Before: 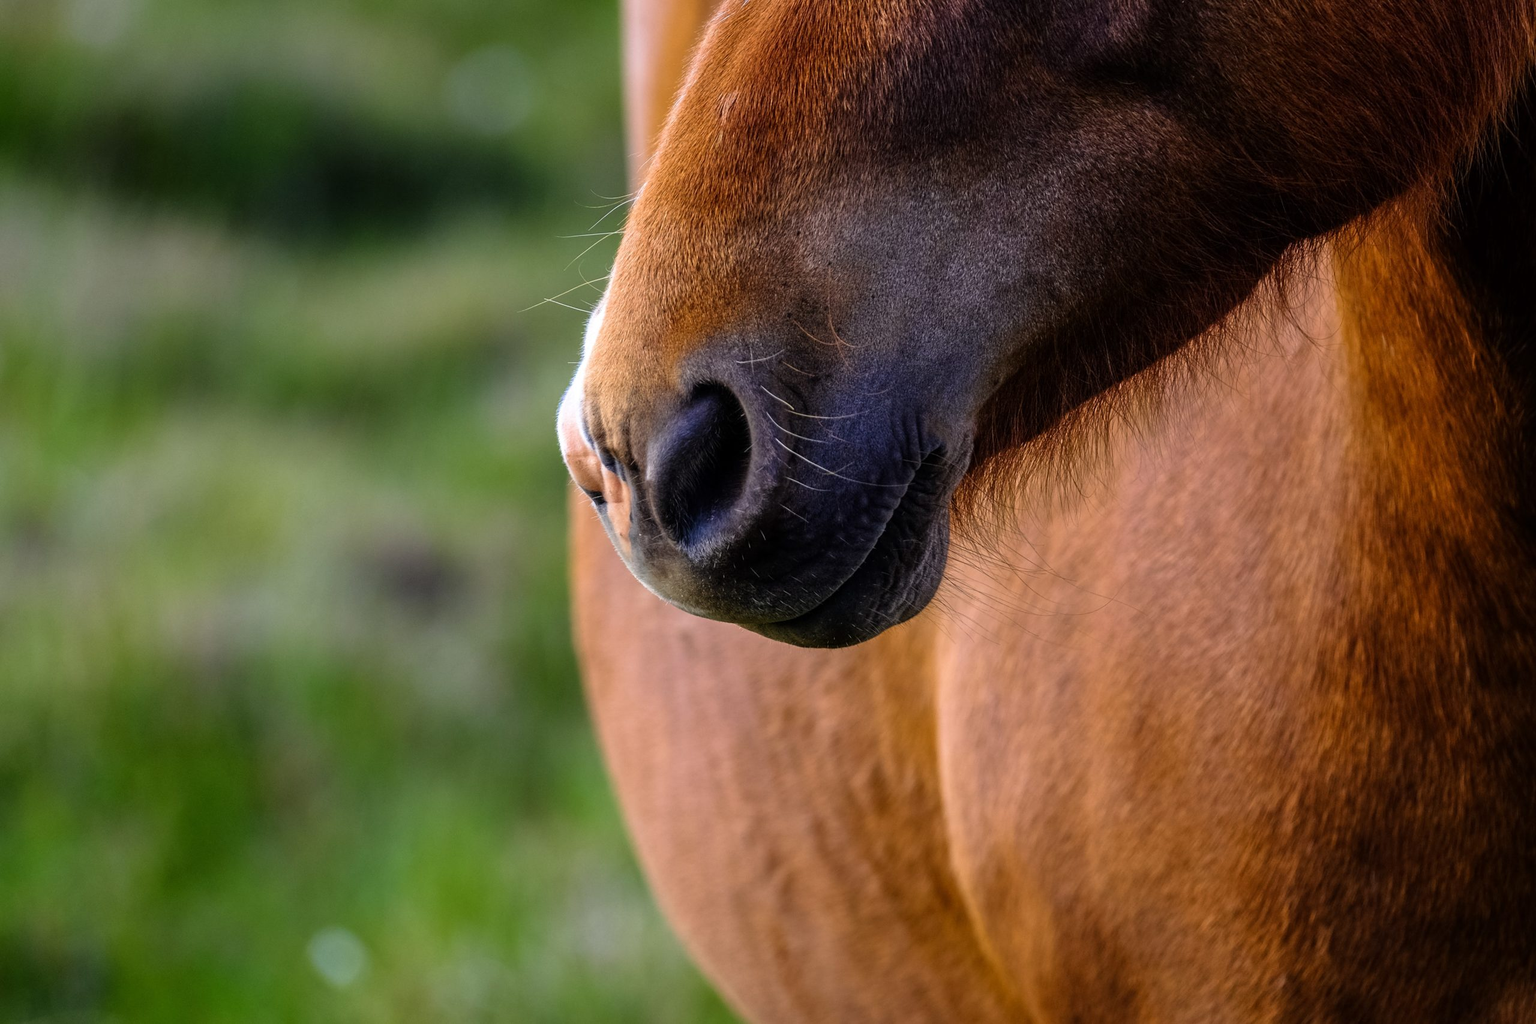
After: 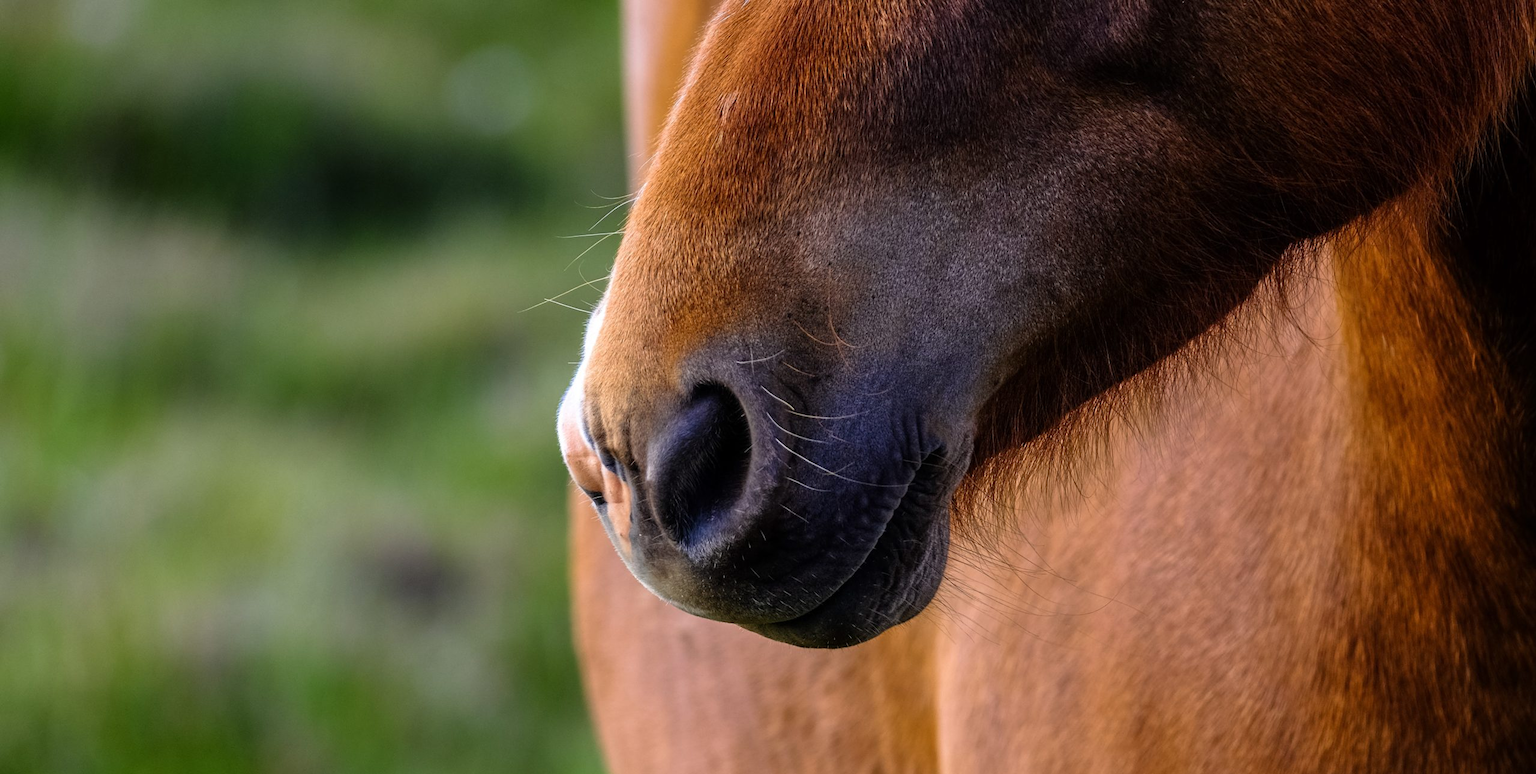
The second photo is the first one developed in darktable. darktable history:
crop: bottom 24.427%
